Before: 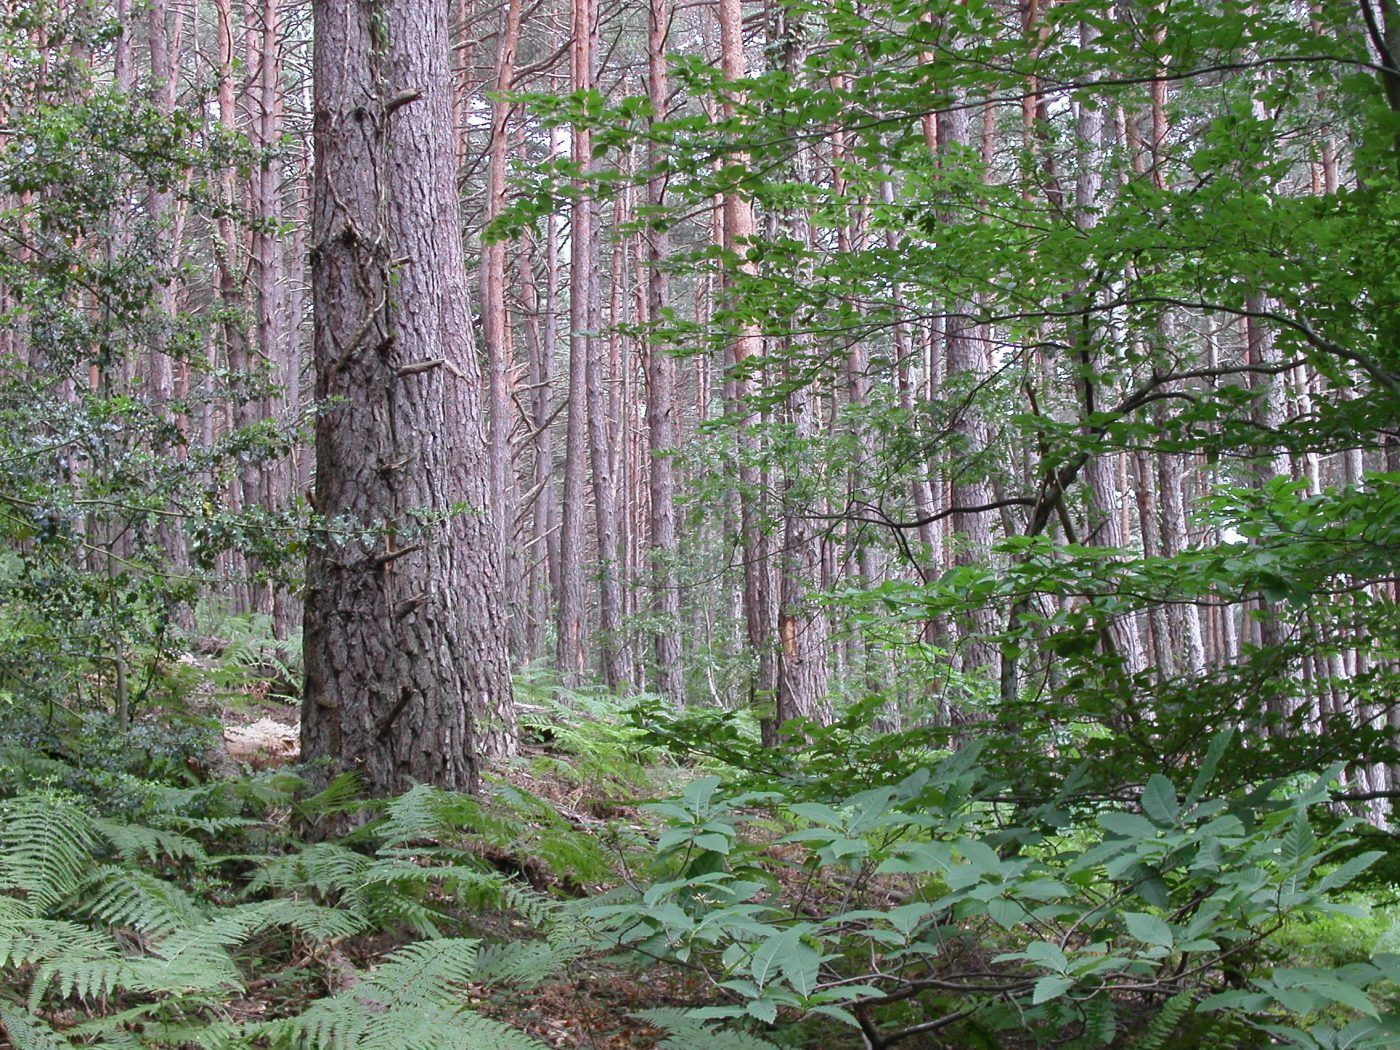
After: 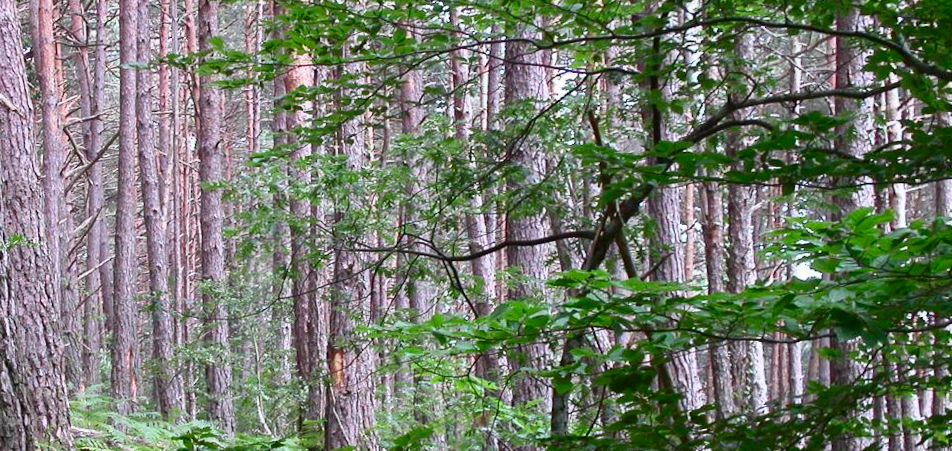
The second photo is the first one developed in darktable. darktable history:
contrast brightness saturation: contrast 0.18, saturation 0.3
rotate and perspective: rotation 0.062°, lens shift (vertical) 0.115, lens shift (horizontal) -0.133, crop left 0.047, crop right 0.94, crop top 0.061, crop bottom 0.94
exposure: exposure -0.041 EV, compensate highlight preservation false
crop and rotate: left 27.938%, top 27.046%, bottom 27.046%
